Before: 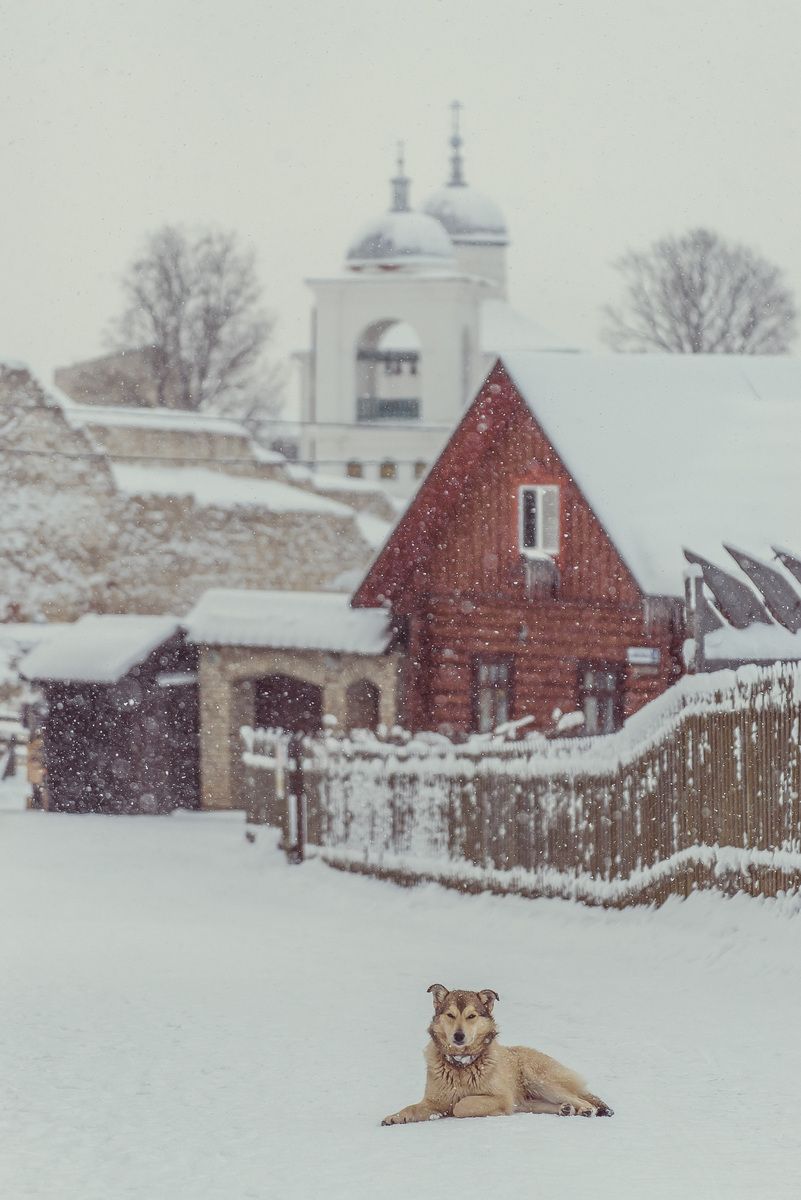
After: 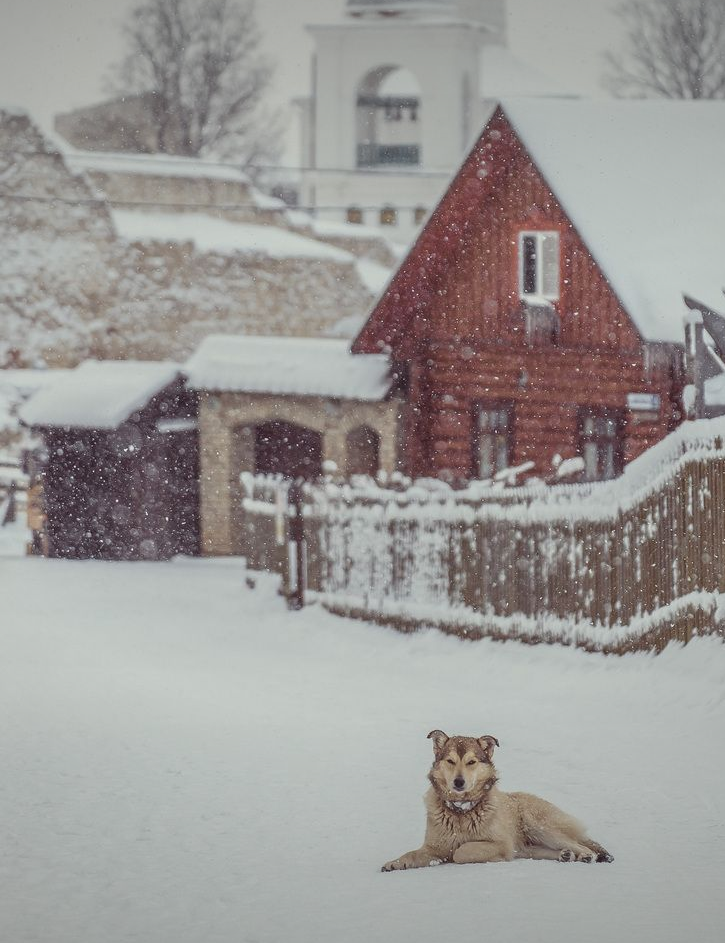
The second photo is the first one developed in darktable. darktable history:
crop: top 21.186%, right 9.407%, bottom 0.222%
vignetting: fall-off radius 100.67%, width/height ratio 1.342, unbound false
